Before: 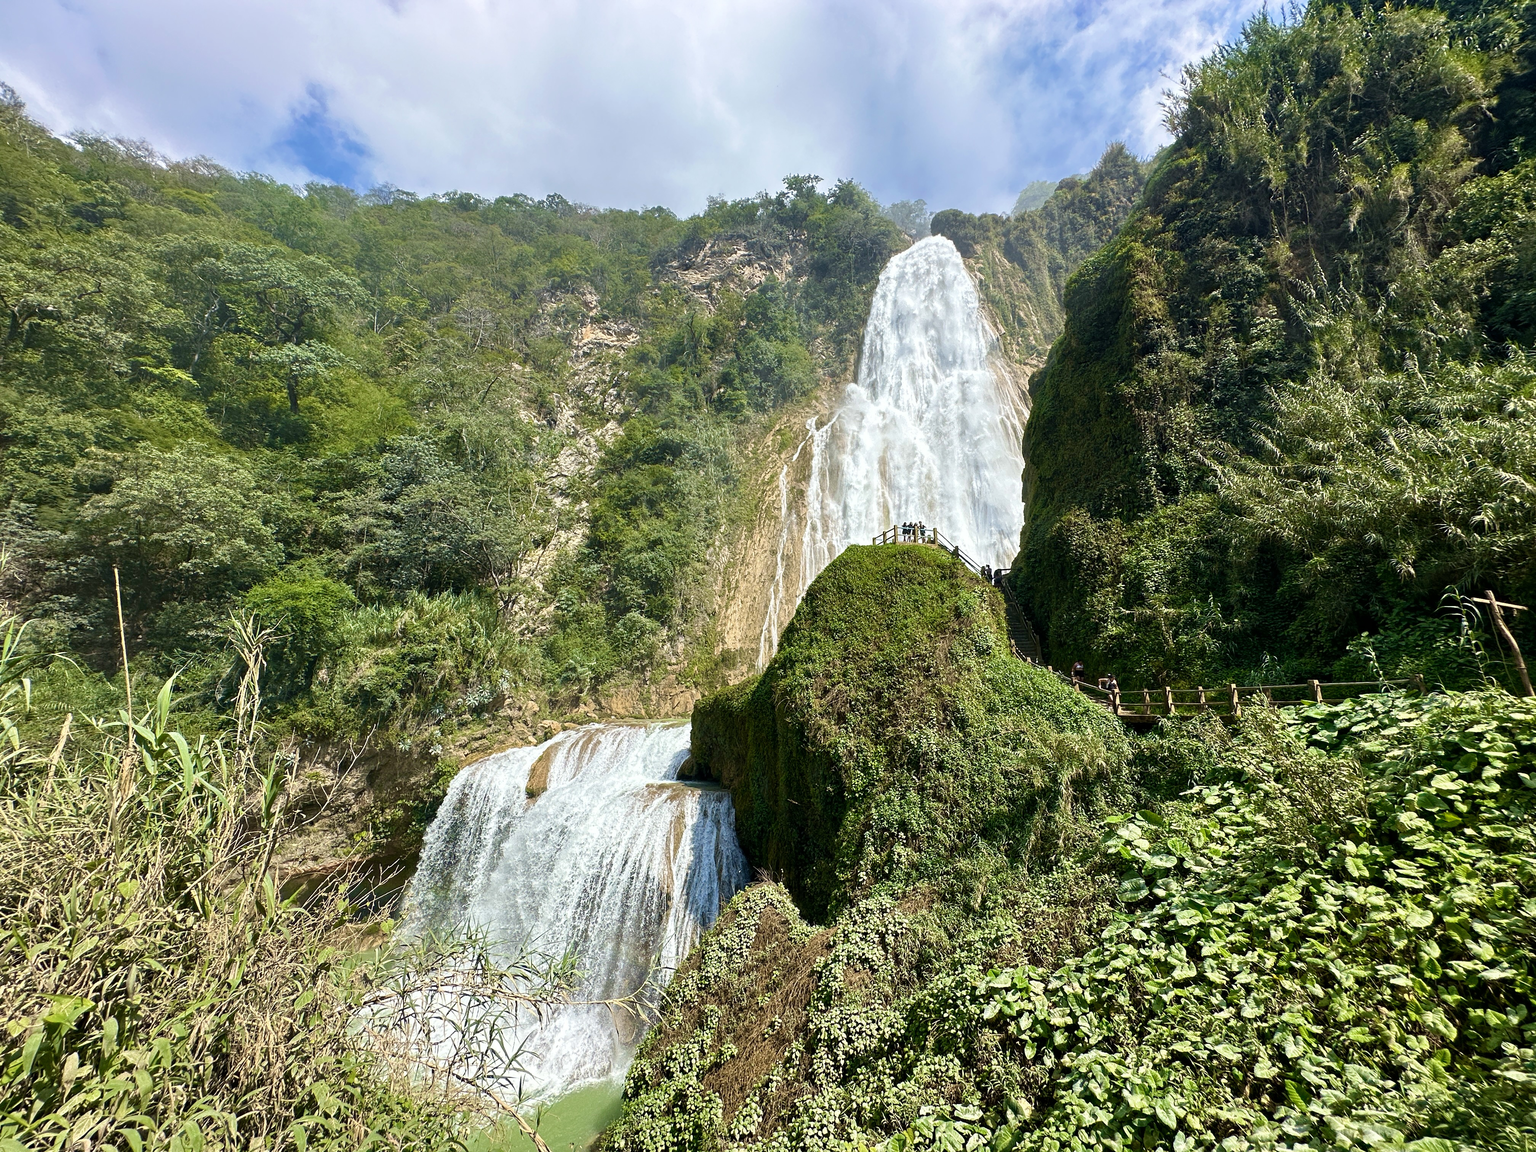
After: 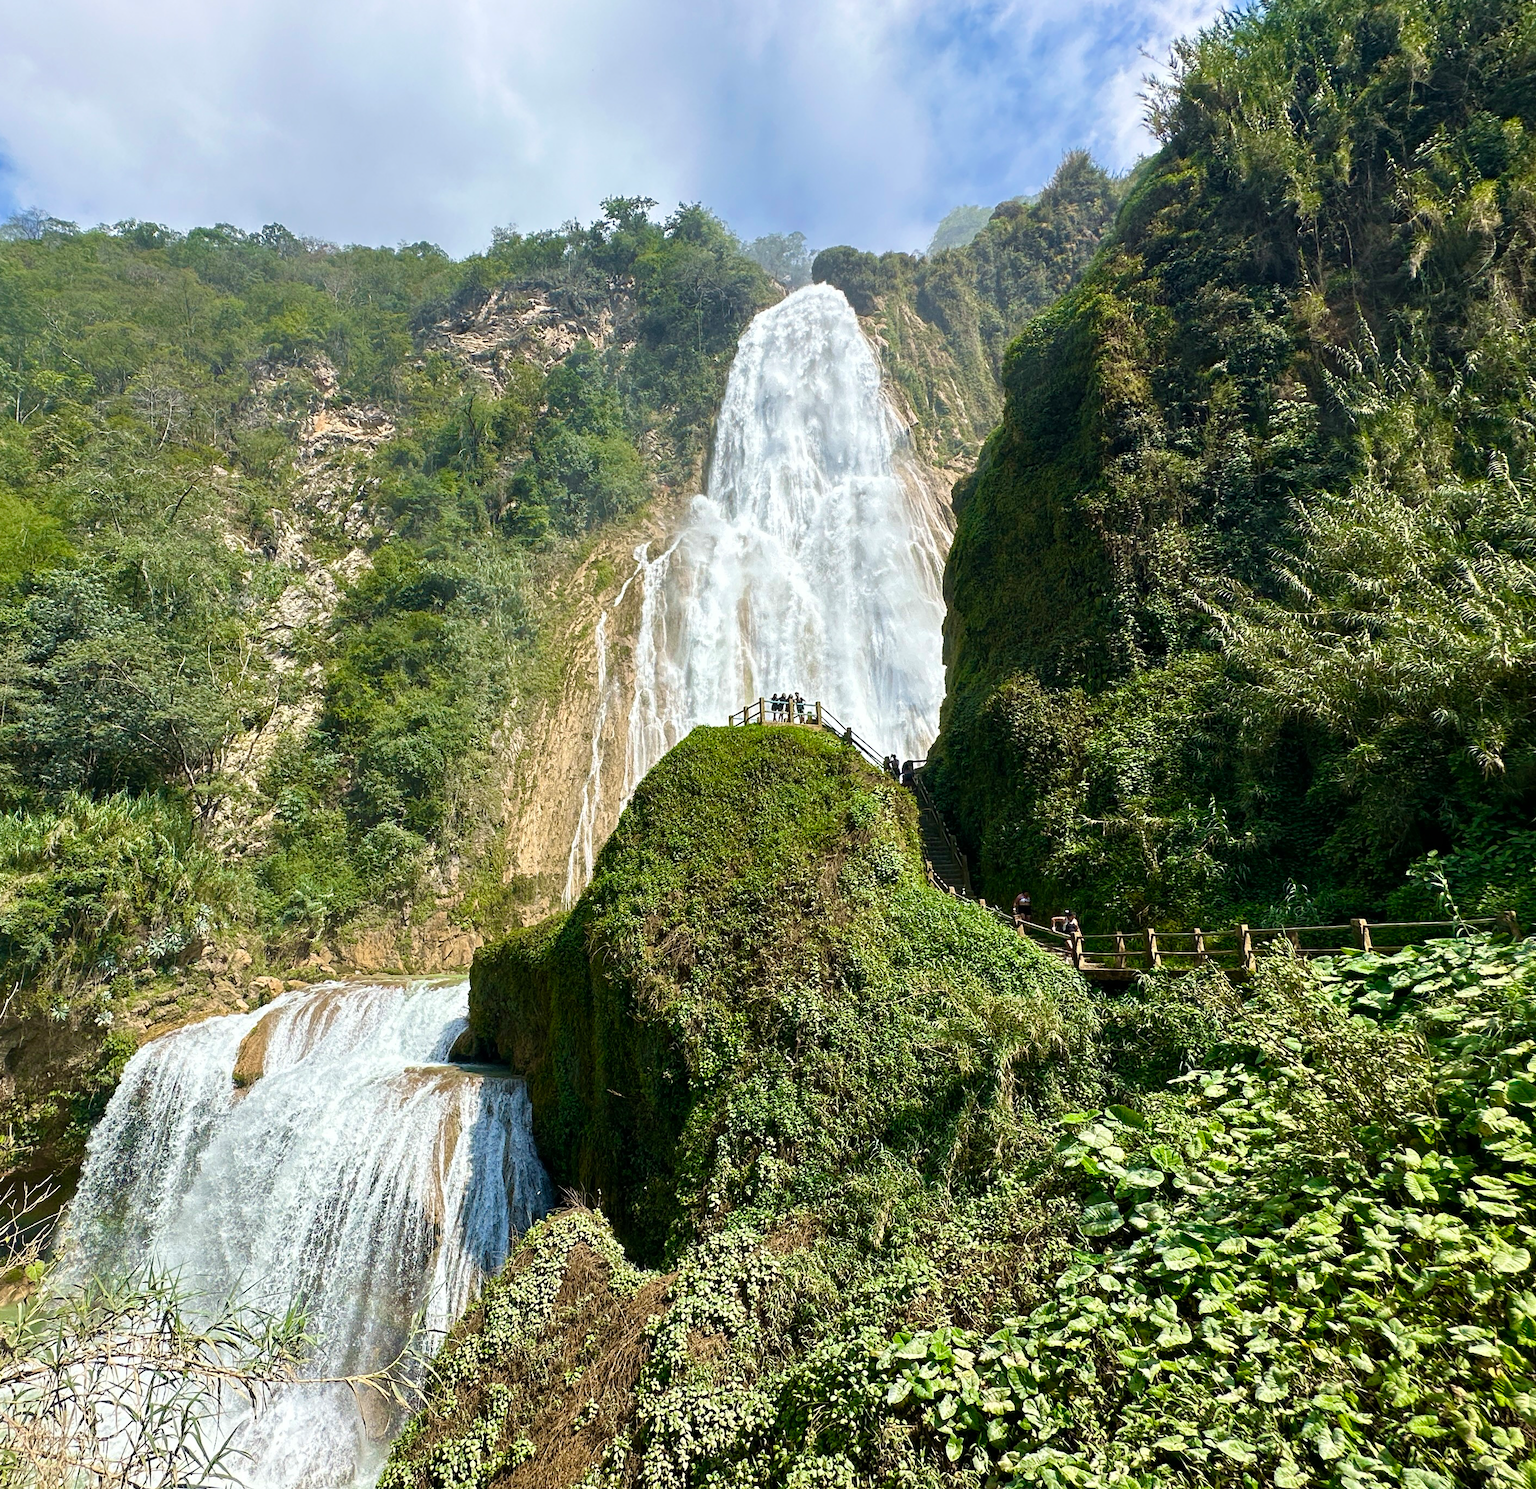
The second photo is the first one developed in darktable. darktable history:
crop and rotate: left 23.654%, top 3.268%, right 6.389%, bottom 6.261%
tone equalizer: on, module defaults
